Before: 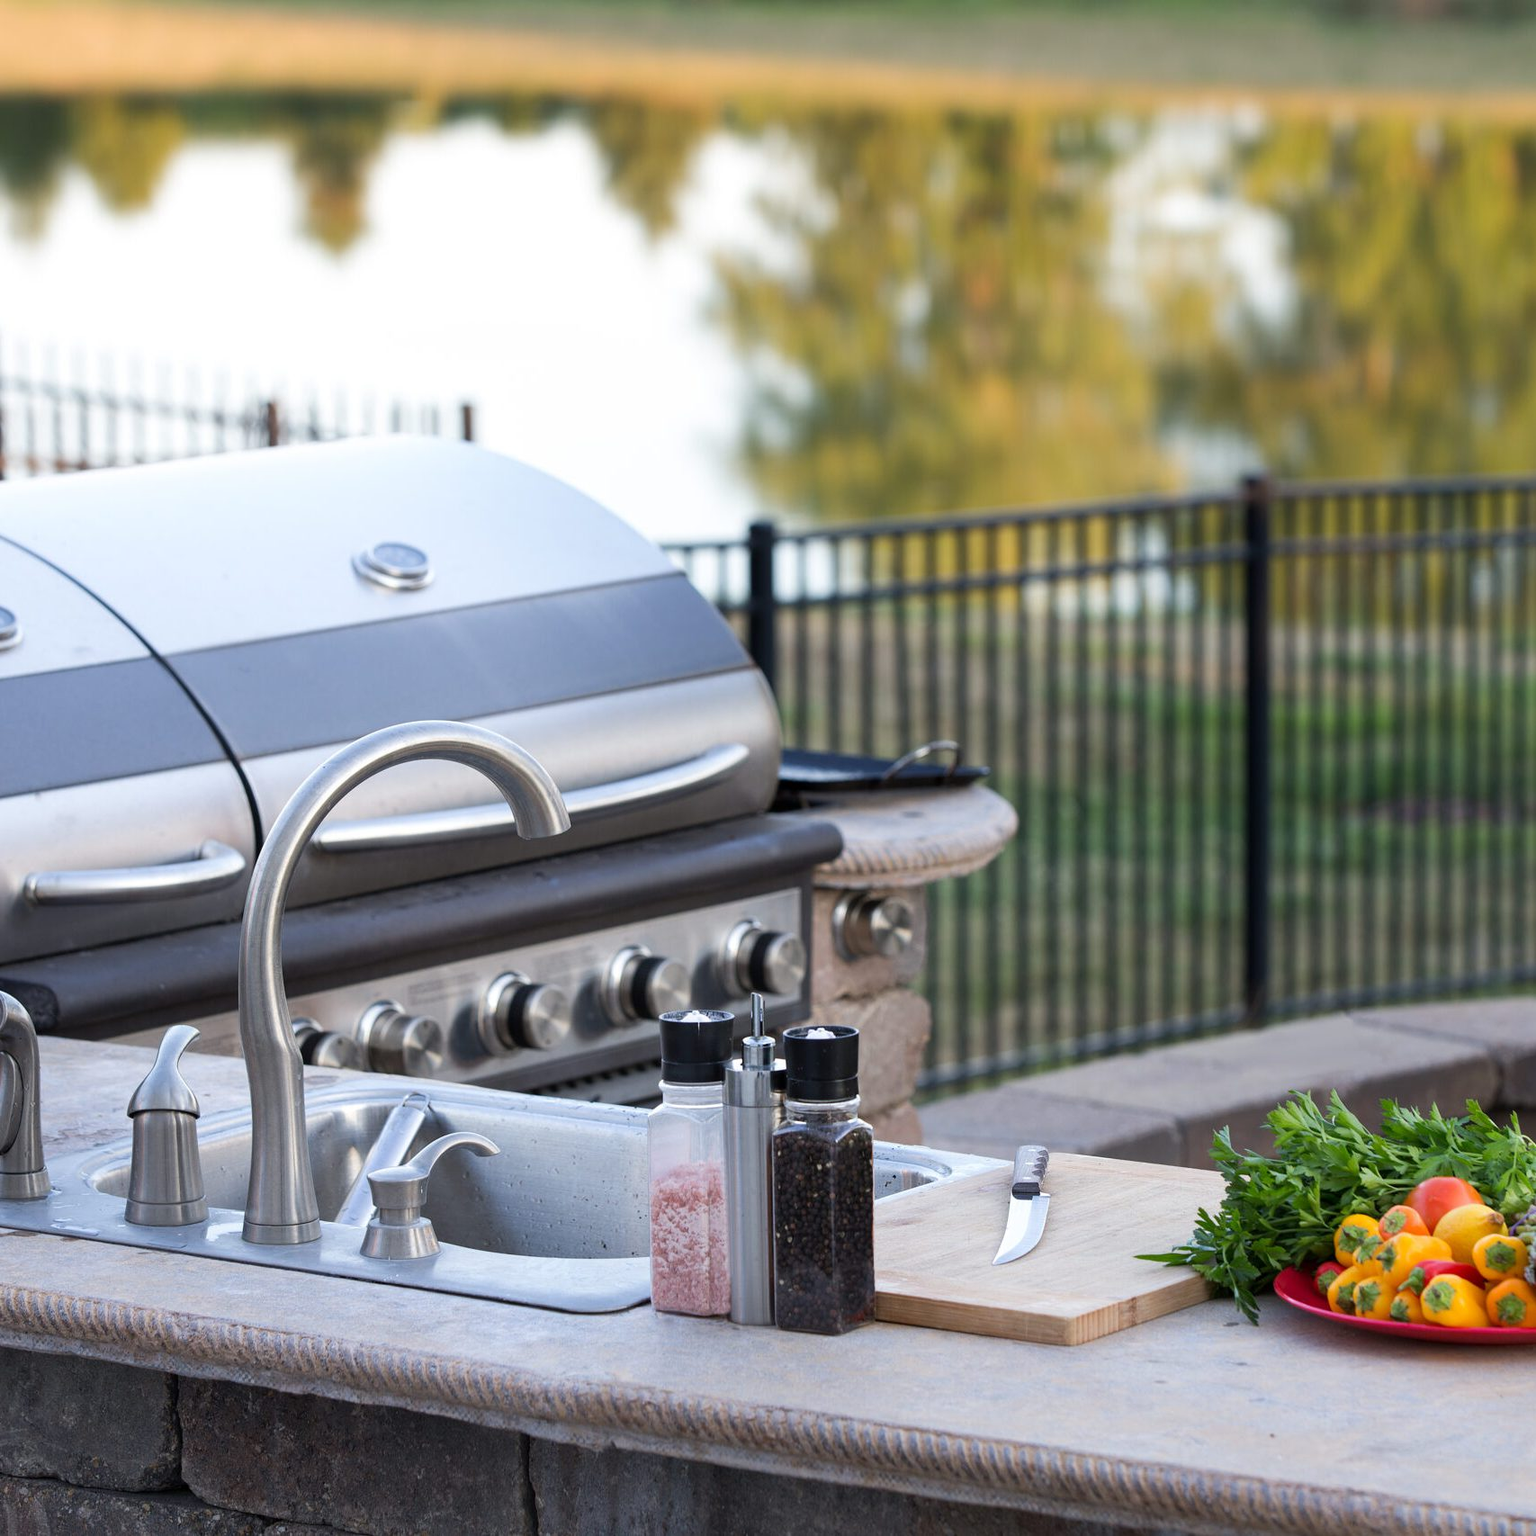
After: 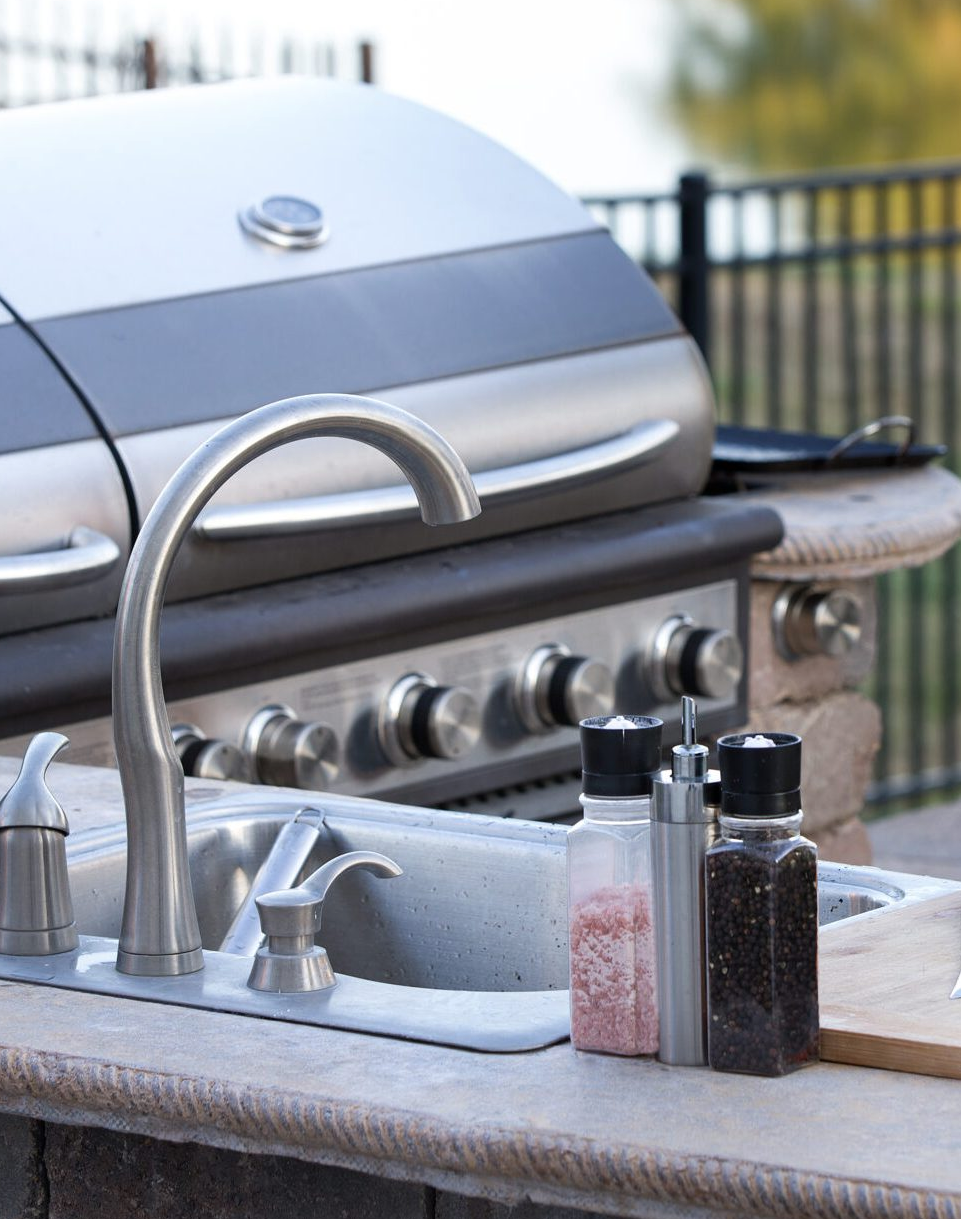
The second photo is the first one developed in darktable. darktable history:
crop: left 8.966%, top 23.852%, right 34.699%, bottom 4.703%
base curve: curves: ch0 [(0, 0) (0.303, 0.277) (1, 1)]
